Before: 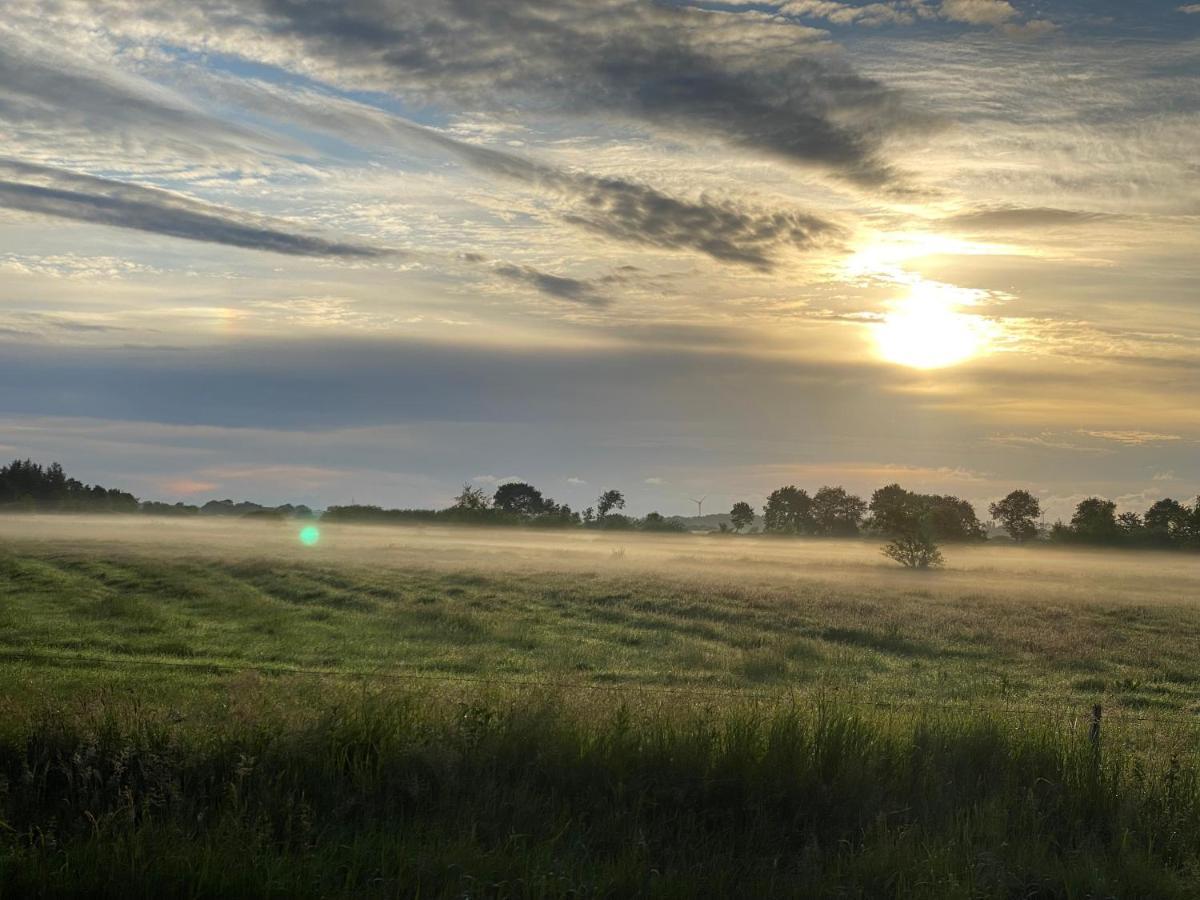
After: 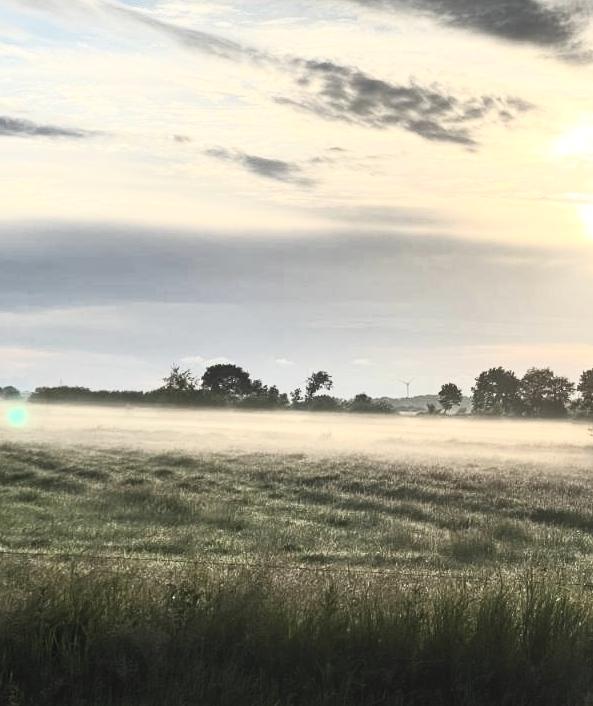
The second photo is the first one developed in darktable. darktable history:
crop and rotate: angle 0.02°, left 24.353%, top 13.219%, right 26.156%, bottom 8.224%
contrast brightness saturation: contrast 0.57, brightness 0.57, saturation -0.34
